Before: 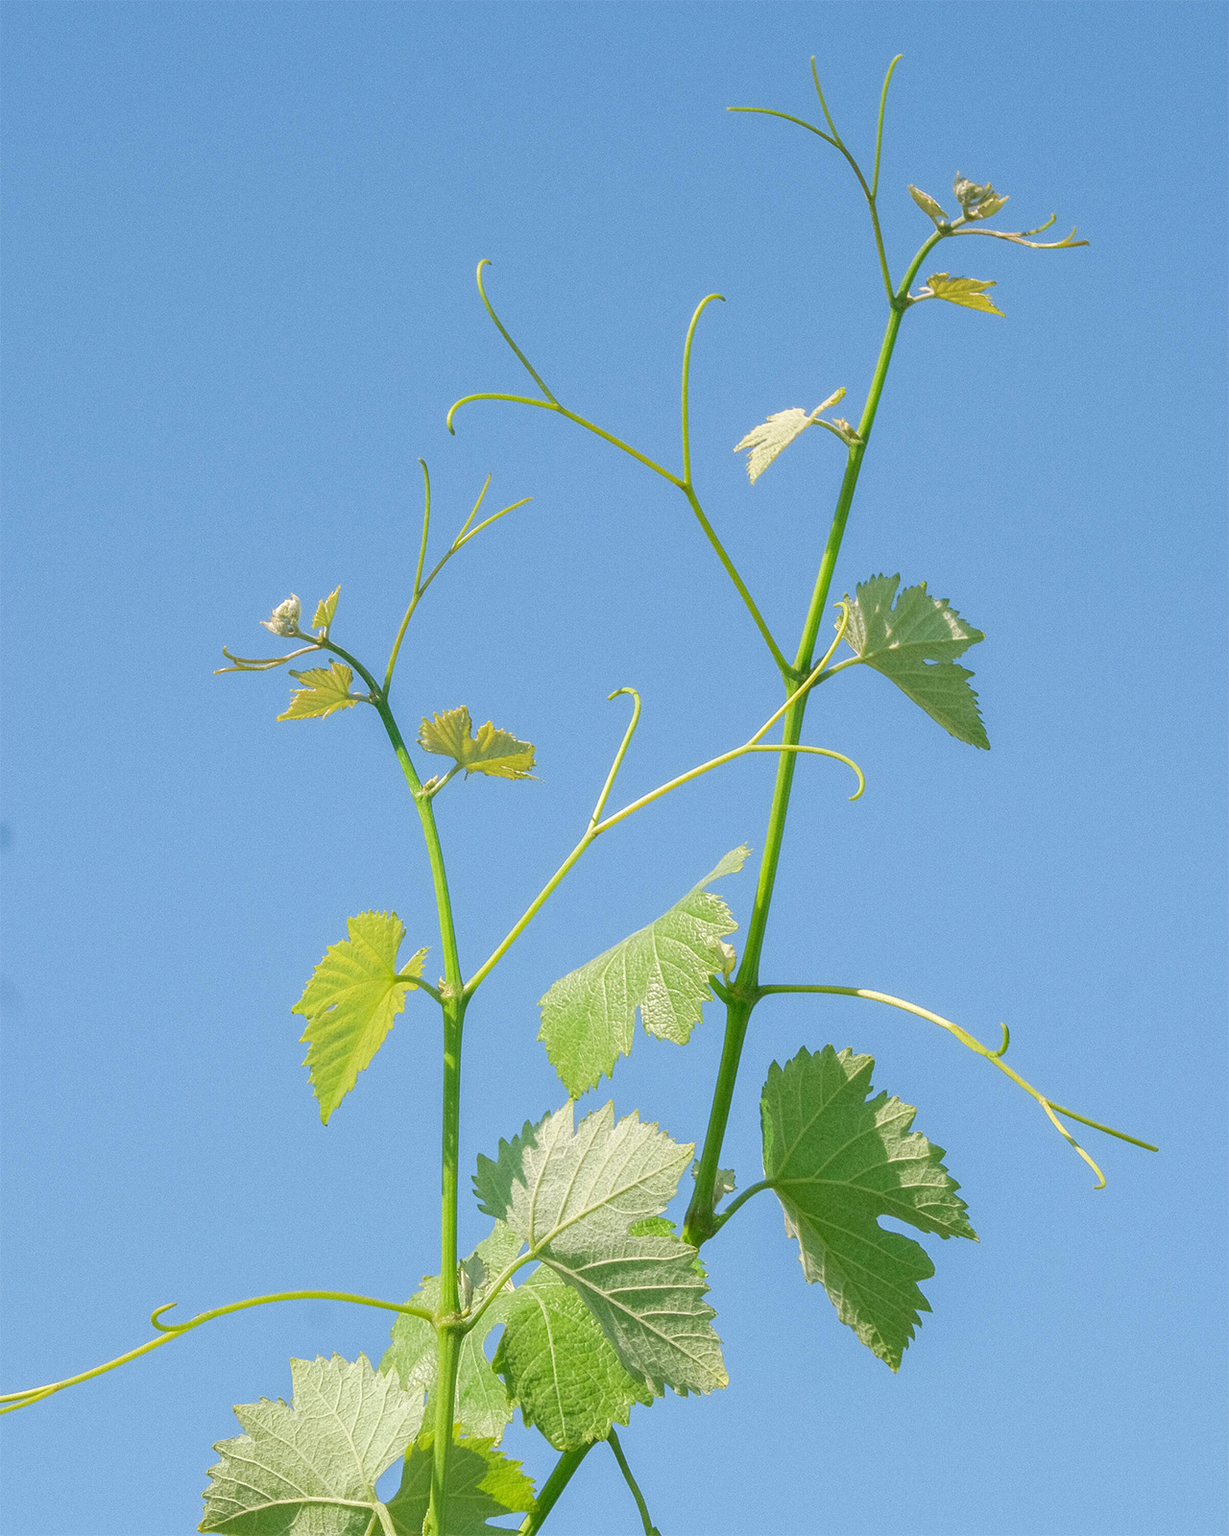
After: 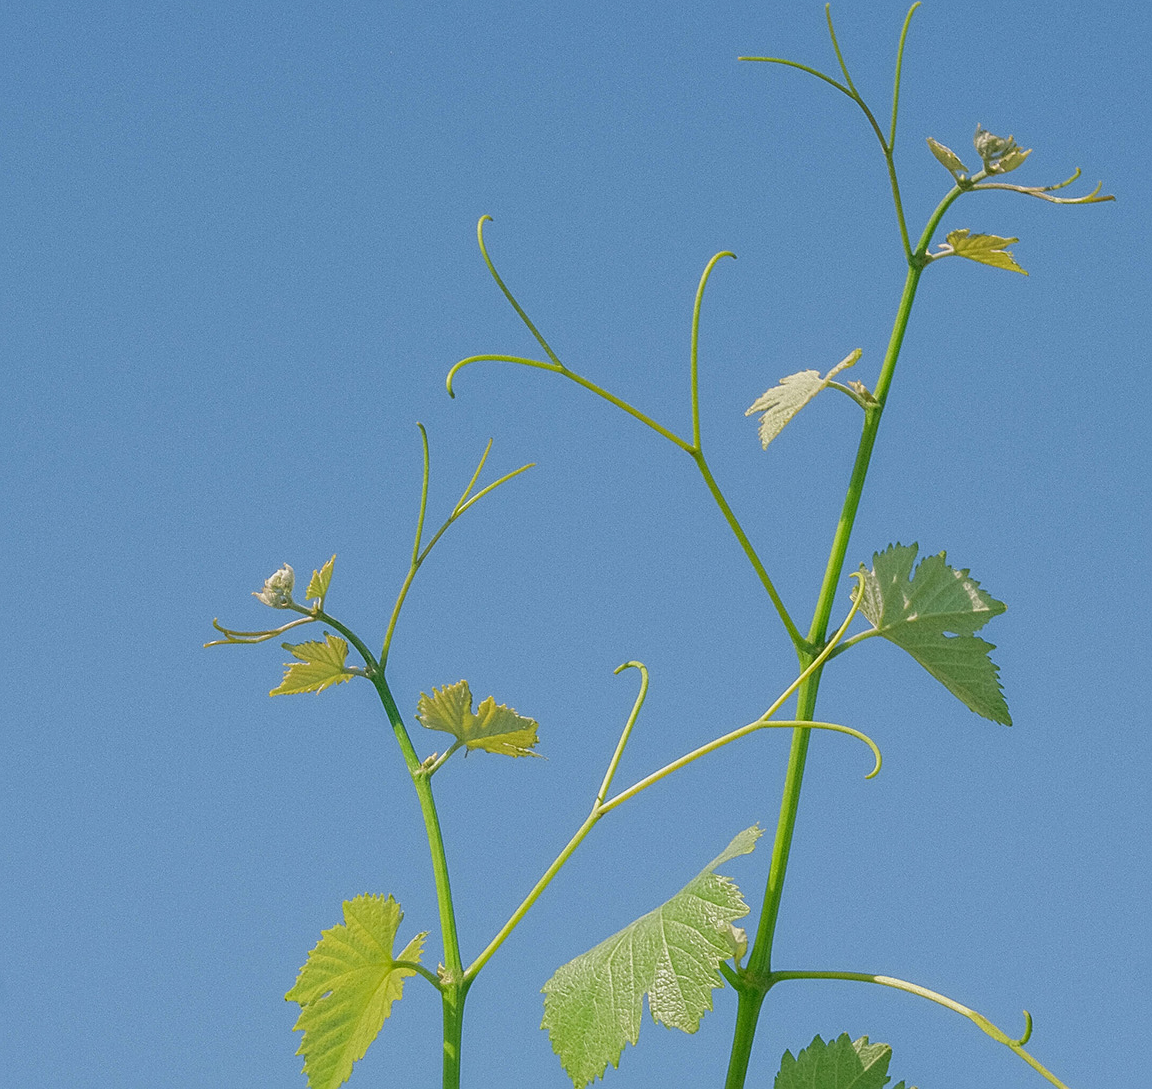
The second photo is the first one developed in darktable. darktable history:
tone equalizer: -8 EV 0.25 EV, -7 EV 0.417 EV, -6 EV 0.417 EV, -5 EV 0.25 EV, -3 EV -0.25 EV, -2 EV -0.417 EV, -1 EV -0.417 EV, +0 EV -0.25 EV, edges refinement/feathering 500, mask exposure compensation -1.57 EV, preserve details guided filter
sharpen: on, module defaults
crop: left 1.509%, top 3.452%, right 7.696%, bottom 28.452%
